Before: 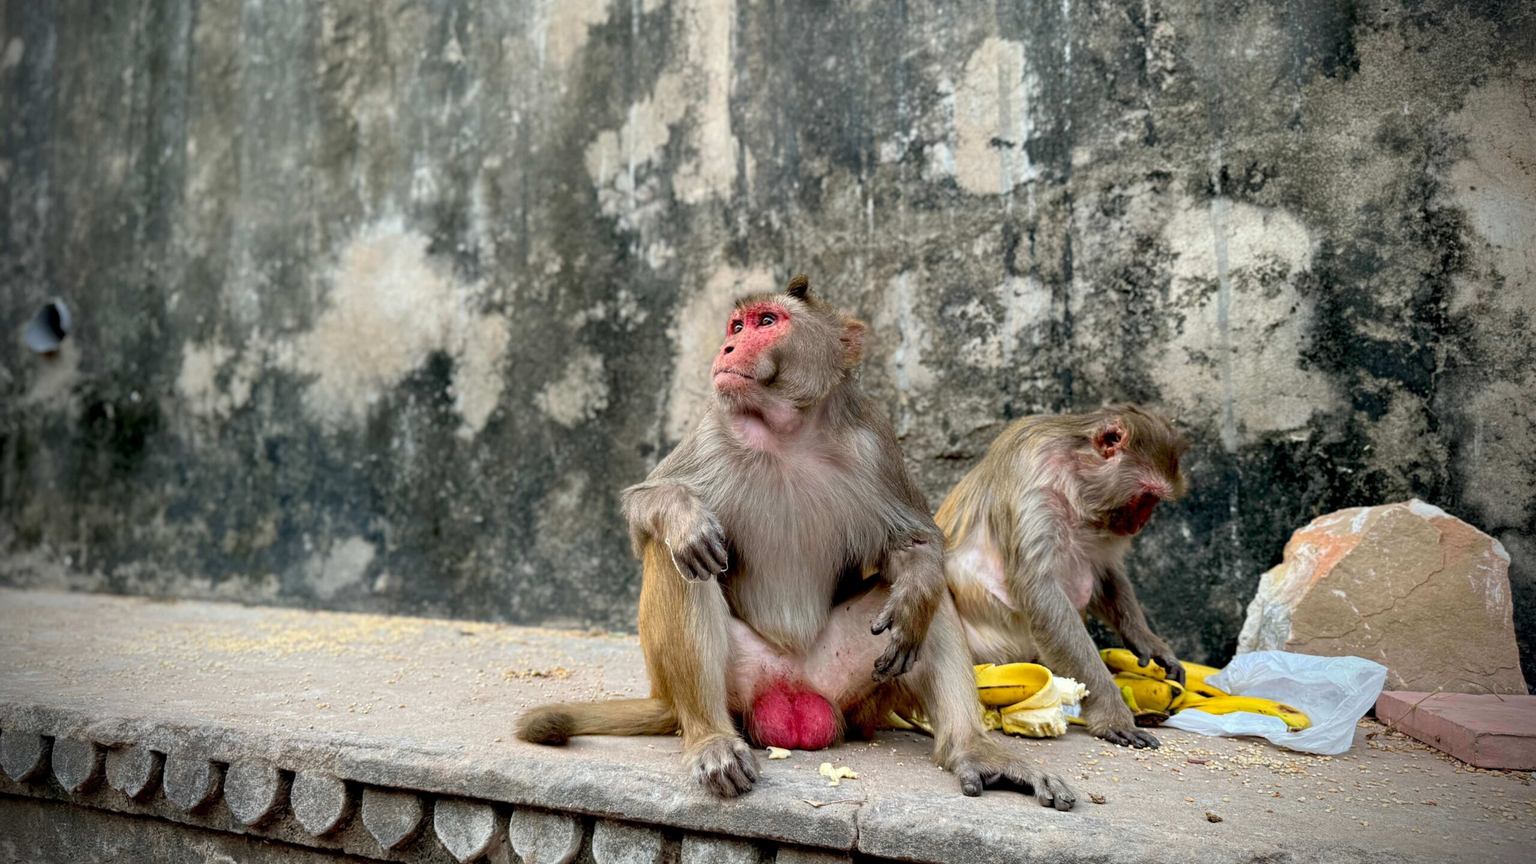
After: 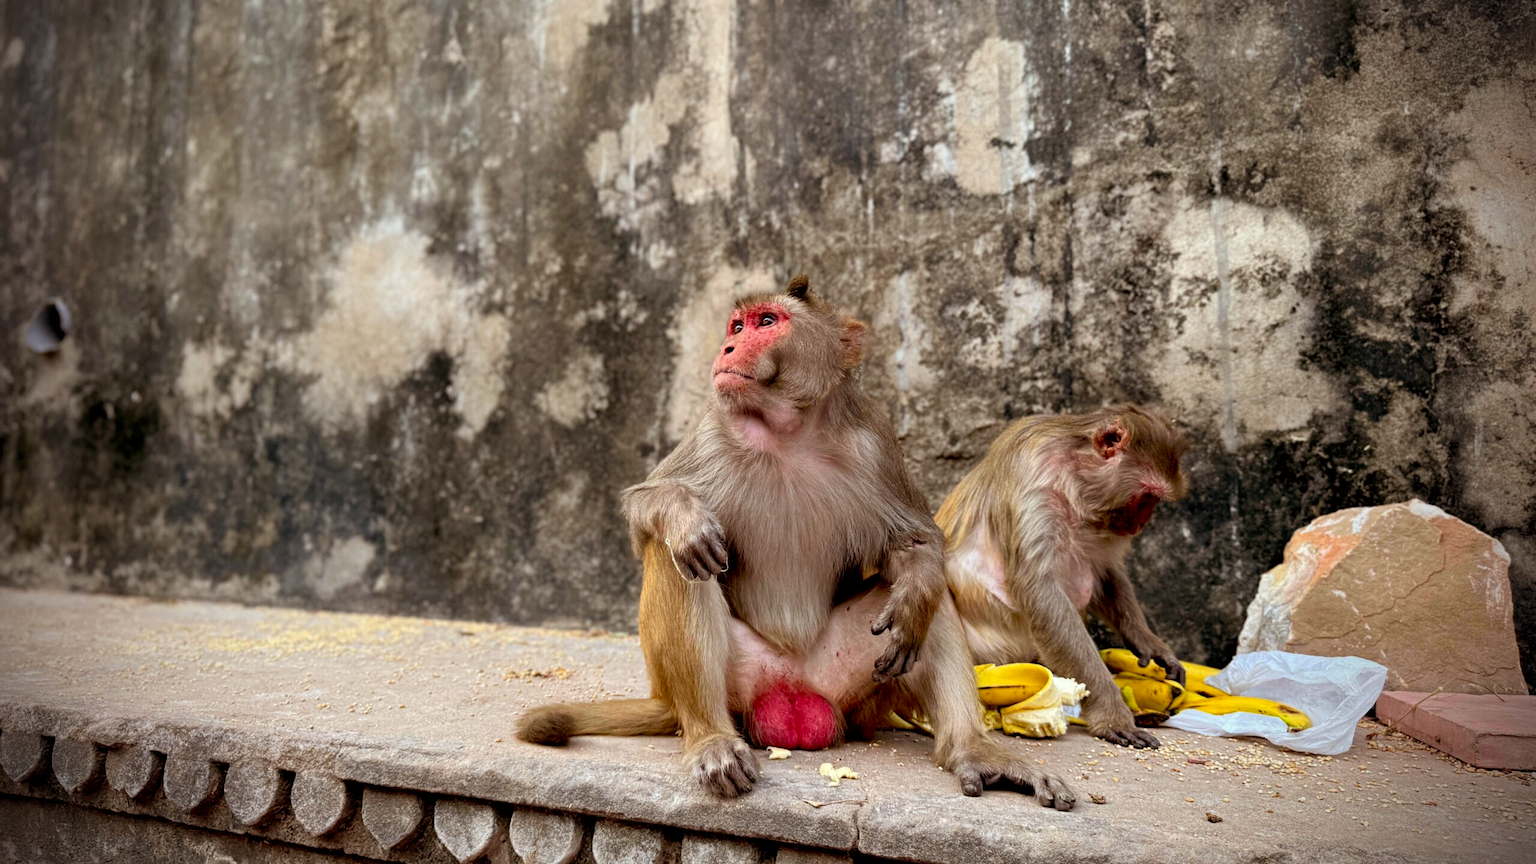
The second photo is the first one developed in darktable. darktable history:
vignetting: fall-off start 100%, brightness -0.282, width/height ratio 1.31
rgb levels: mode RGB, independent channels, levels [[0, 0.5, 1], [0, 0.521, 1], [0, 0.536, 1]]
